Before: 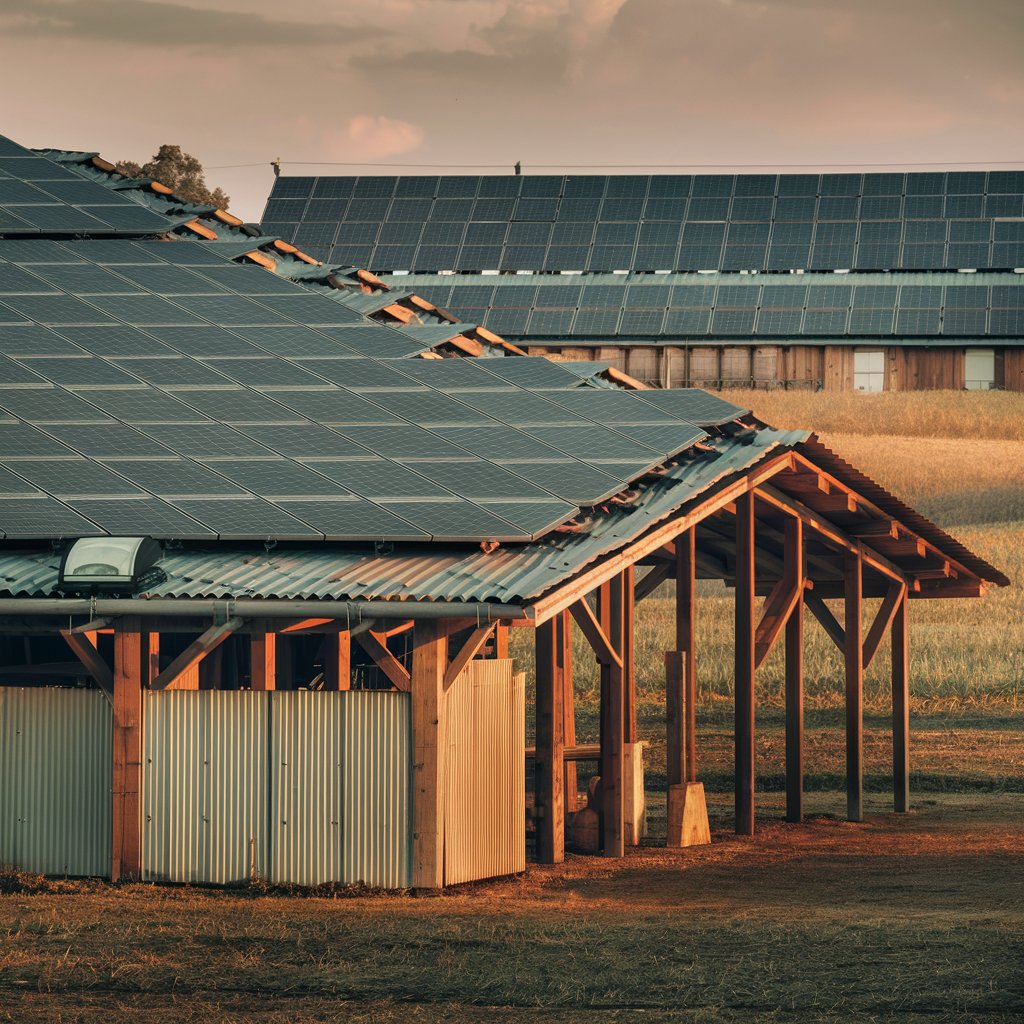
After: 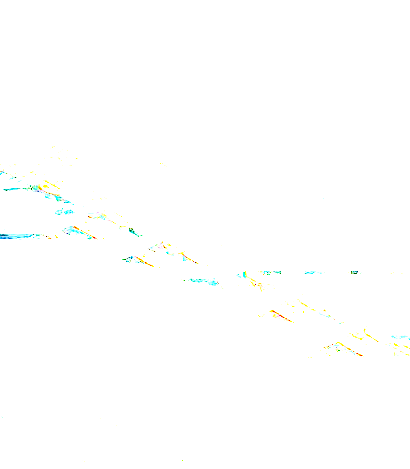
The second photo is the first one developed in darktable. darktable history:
contrast brightness saturation: contrast 0.217, brightness -0.181, saturation 0.241
exposure: exposure 7.942 EV, compensate highlight preservation false
crop and rotate: left 10.921%, top 0.073%, right 49.002%, bottom 54.109%
